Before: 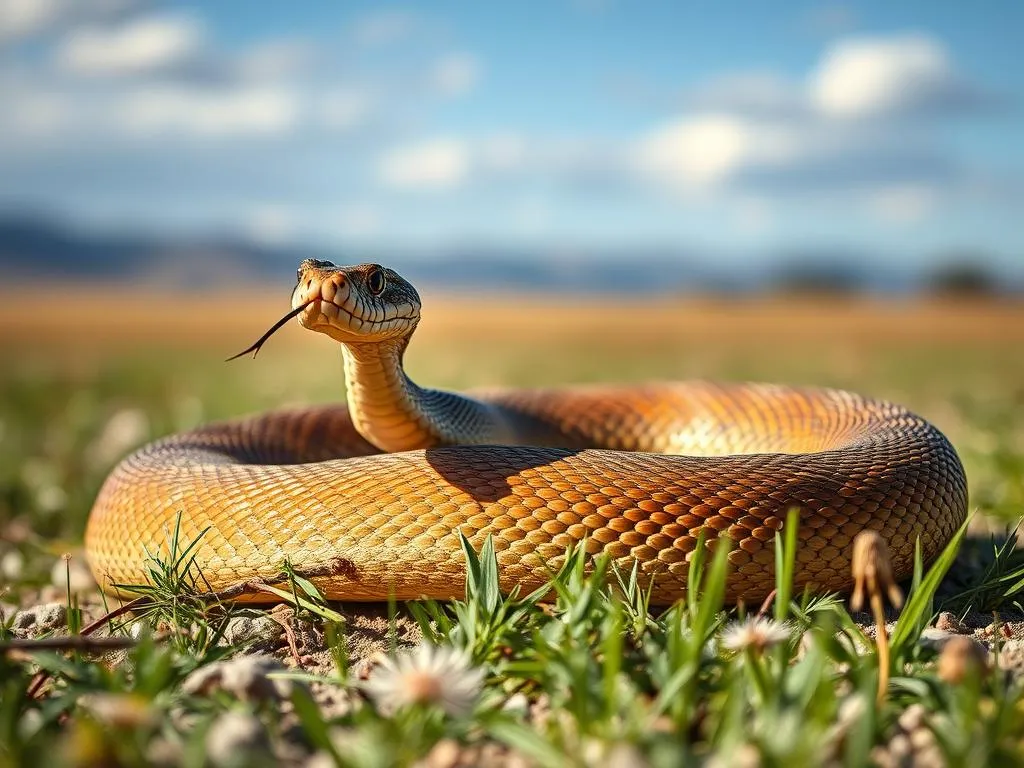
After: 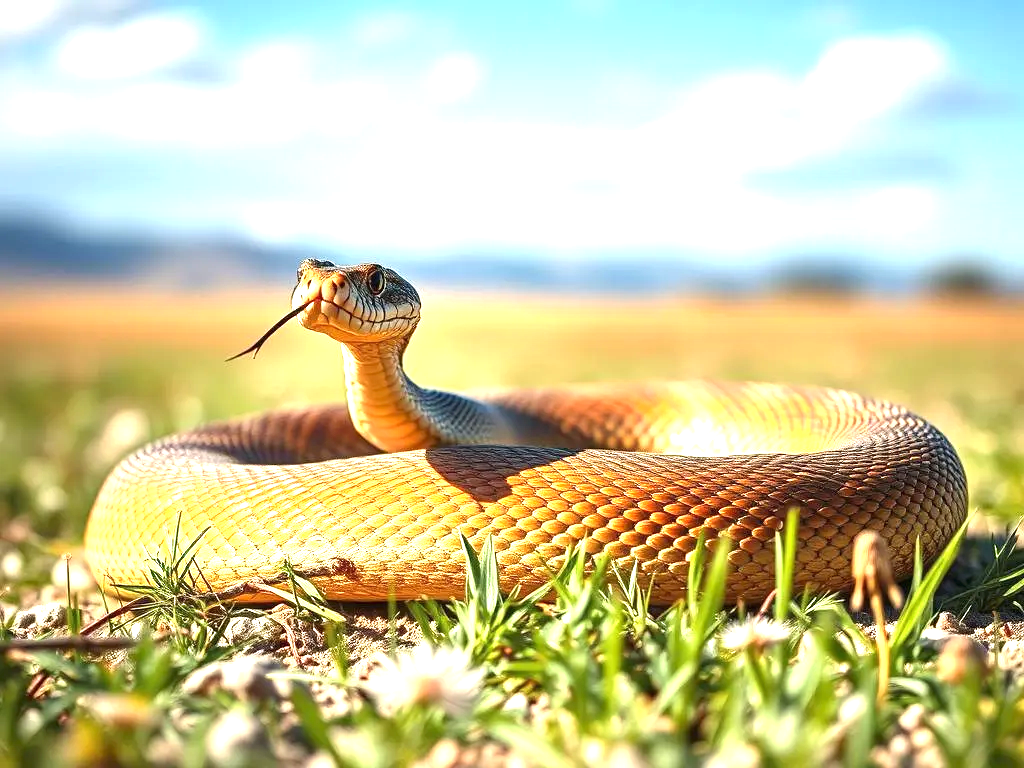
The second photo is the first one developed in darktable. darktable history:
exposure: black level correction 0, exposure 1.3 EV, compensate exposure bias true, compensate highlight preservation false
rotate and perspective: automatic cropping original format, crop left 0, crop top 0
